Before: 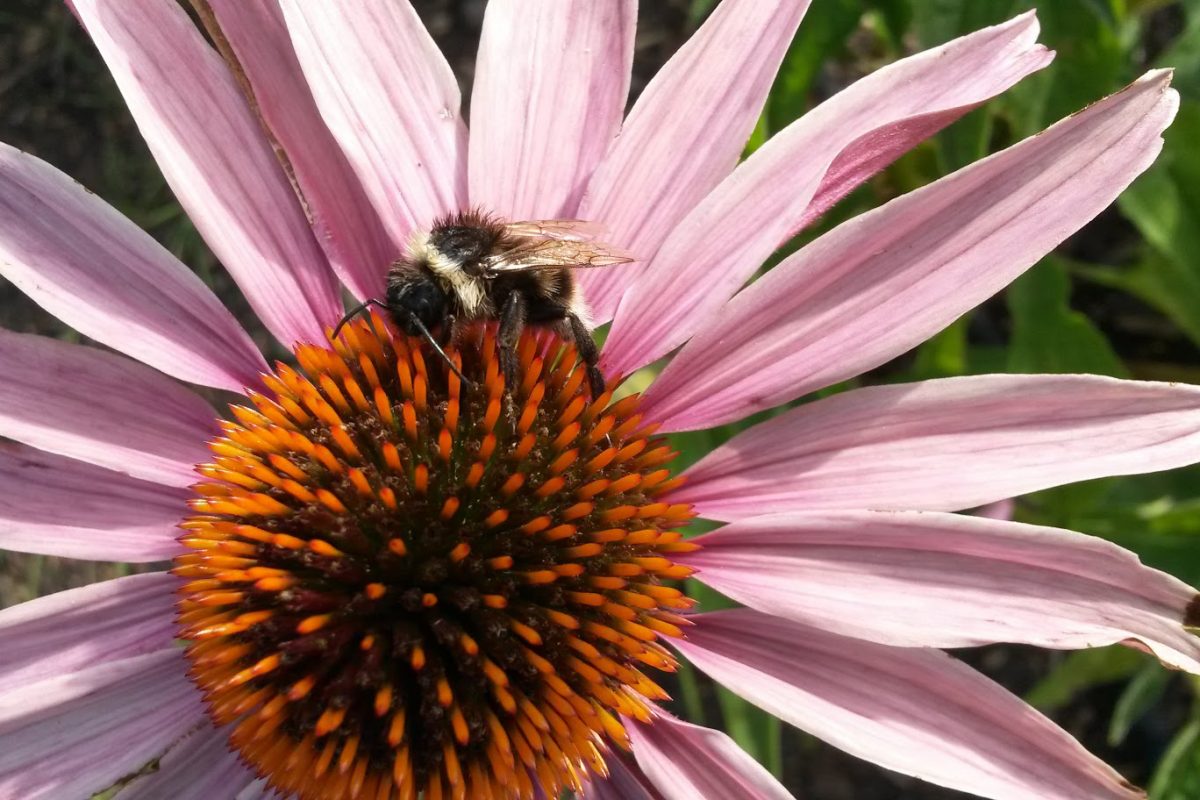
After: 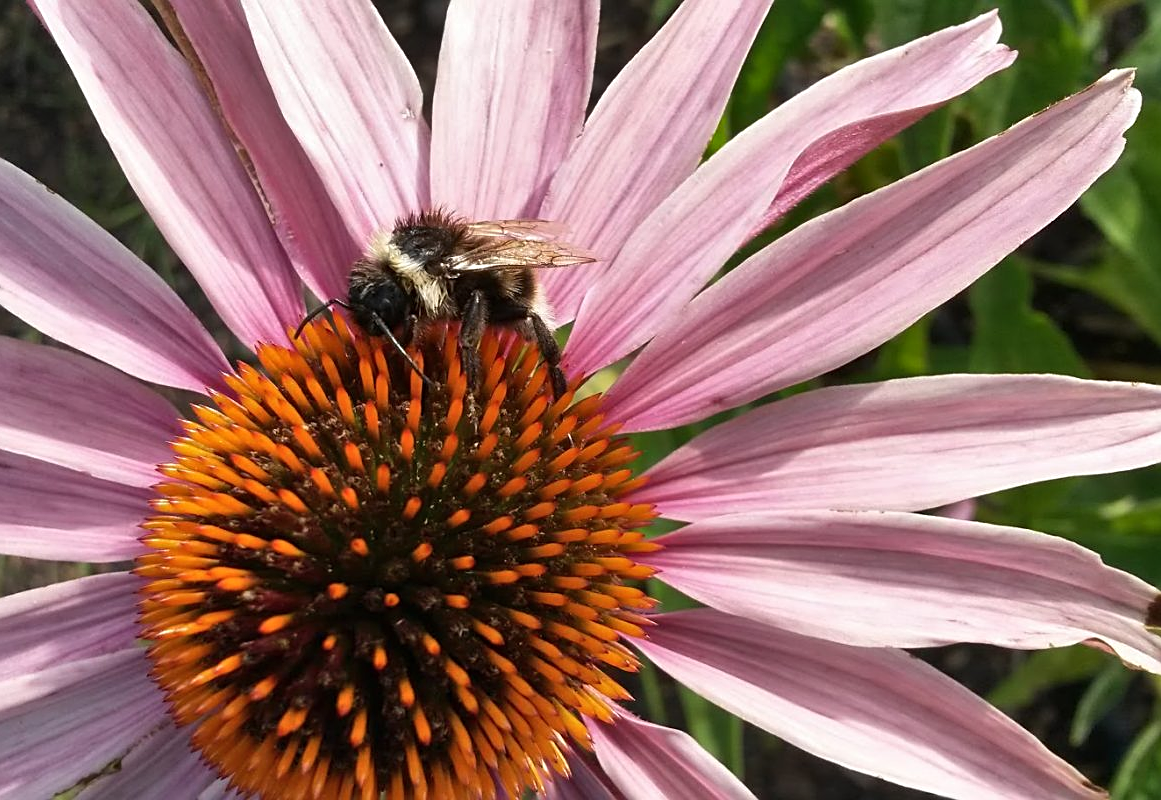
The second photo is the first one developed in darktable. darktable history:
crop and rotate: left 3.238%
sharpen: on, module defaults
shadows and highlights: radius 100.41, shadows 50.55, highlights -64.36, highlights color adjustment 49.82%, soften with gaussian
